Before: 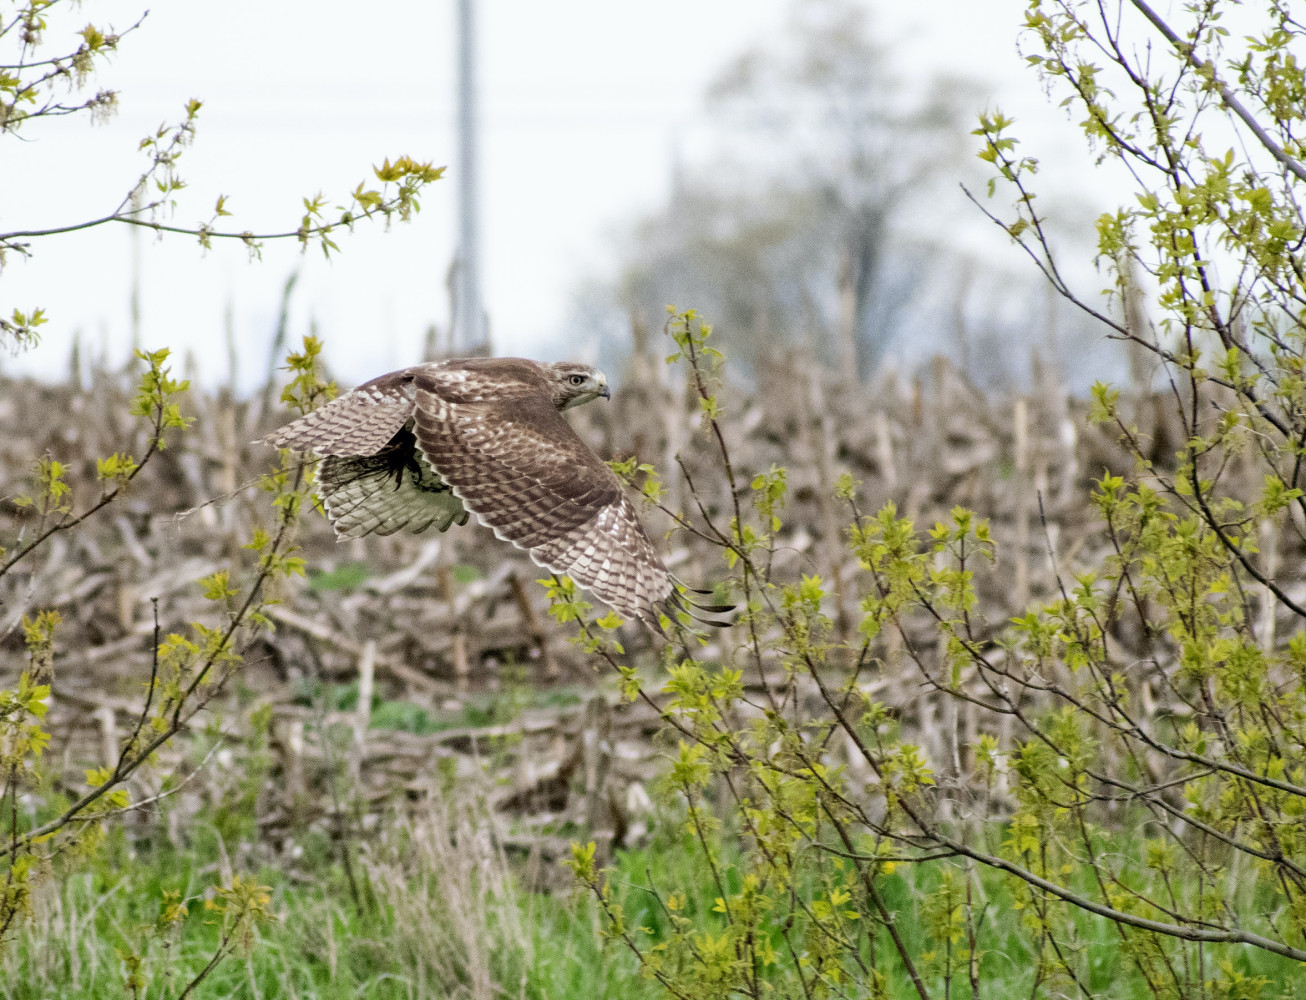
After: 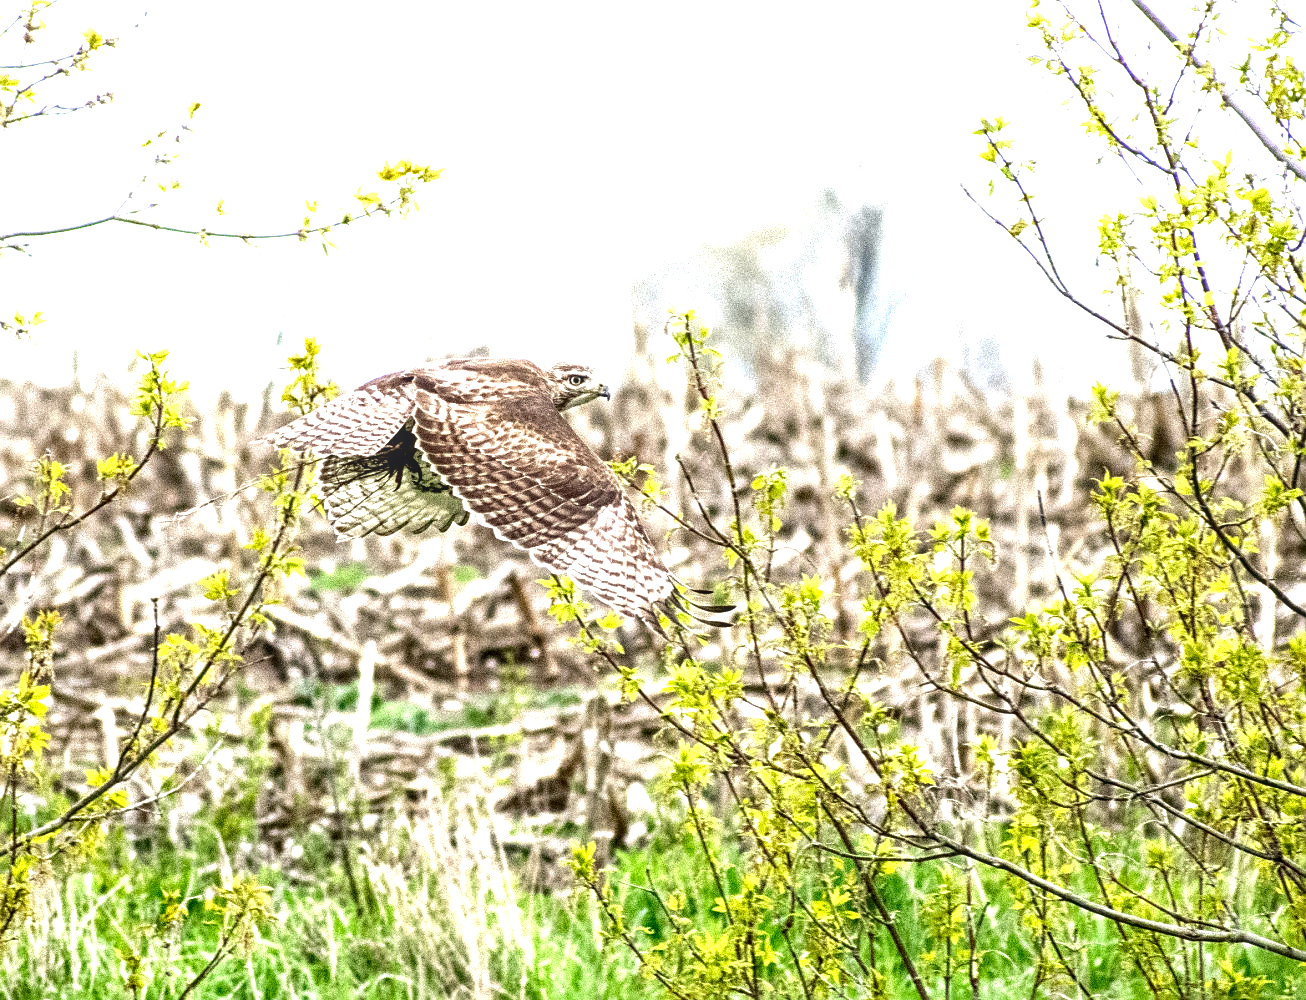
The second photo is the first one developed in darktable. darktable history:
contrast brightness saturation: brightness -0.219, saturation 0.083
sharpen: on, module defaults
exposure: black level correction 0, exposure 1.473 EV, compensate exposure bias true, compensate highlight preservation false
local contrast: on, module defaults
